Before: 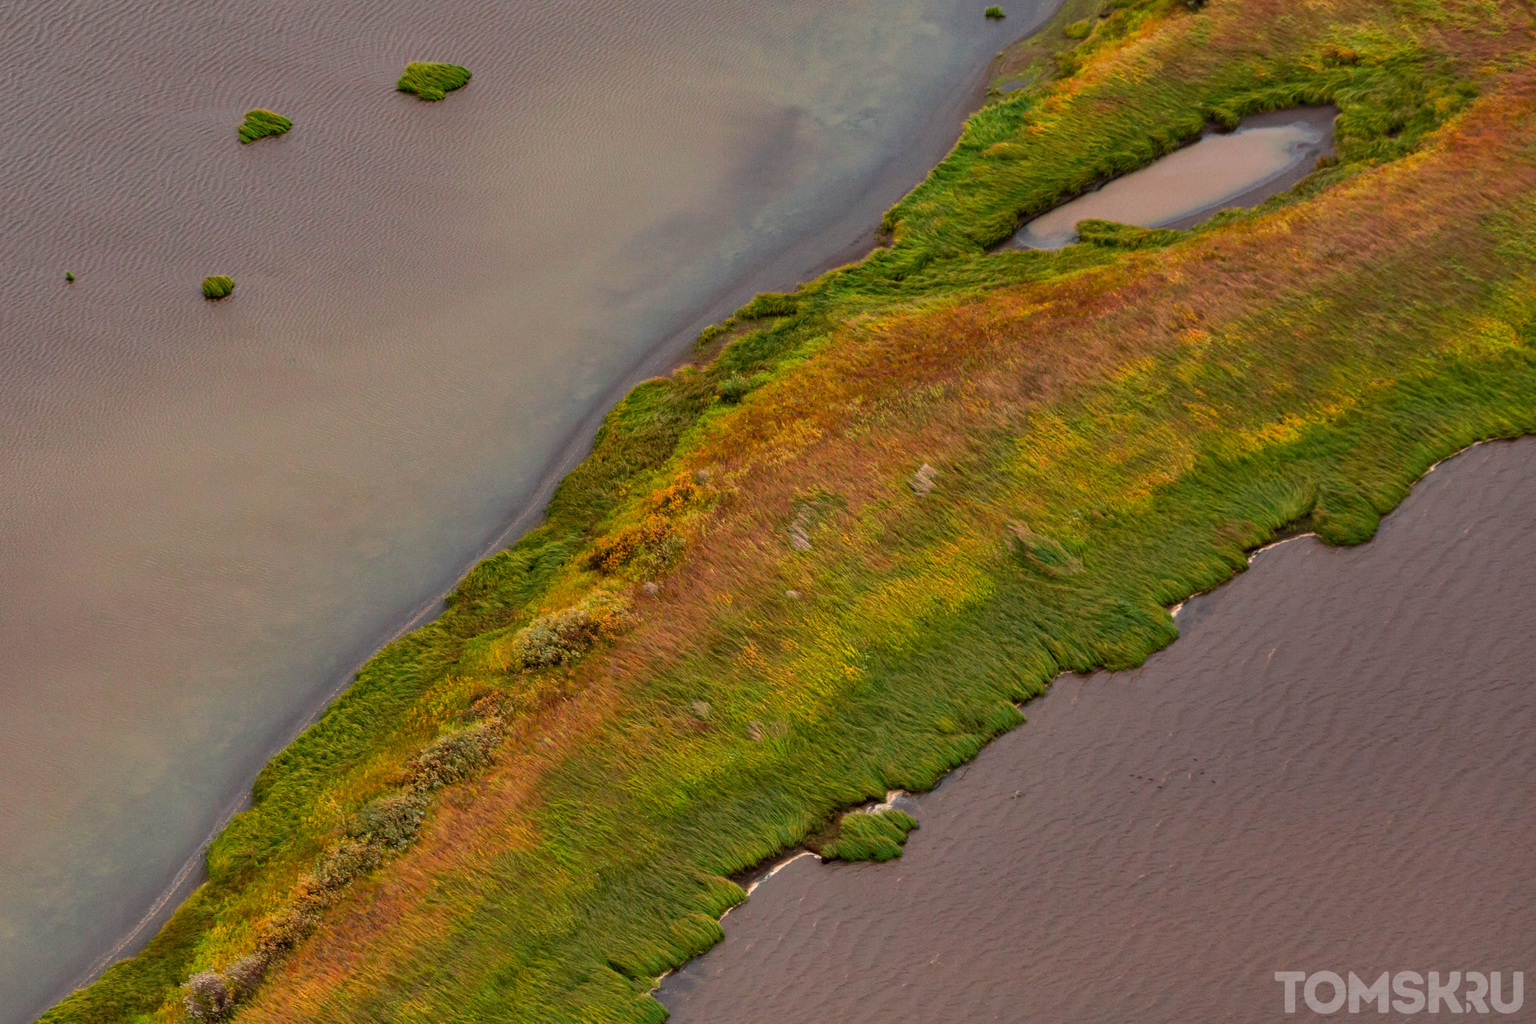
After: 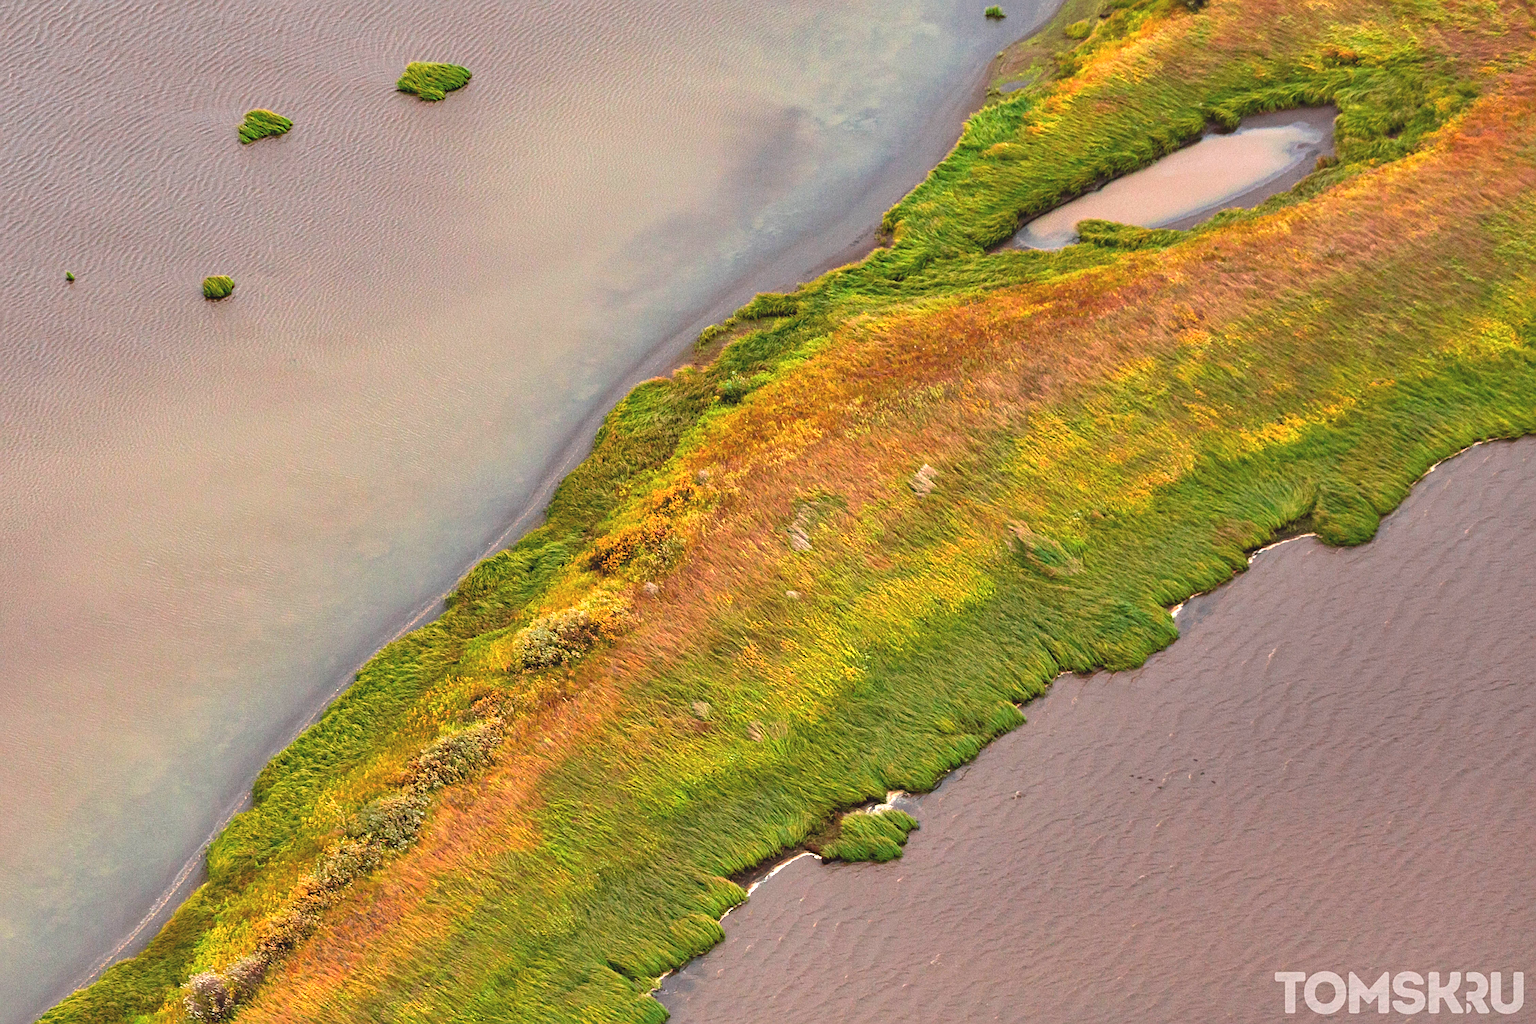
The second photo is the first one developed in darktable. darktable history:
exposure: black level correction -0.005, exposure 1.005 EV, compensate exposure bias true, compensate highlight preservation false
sharpen: on, module defaults
